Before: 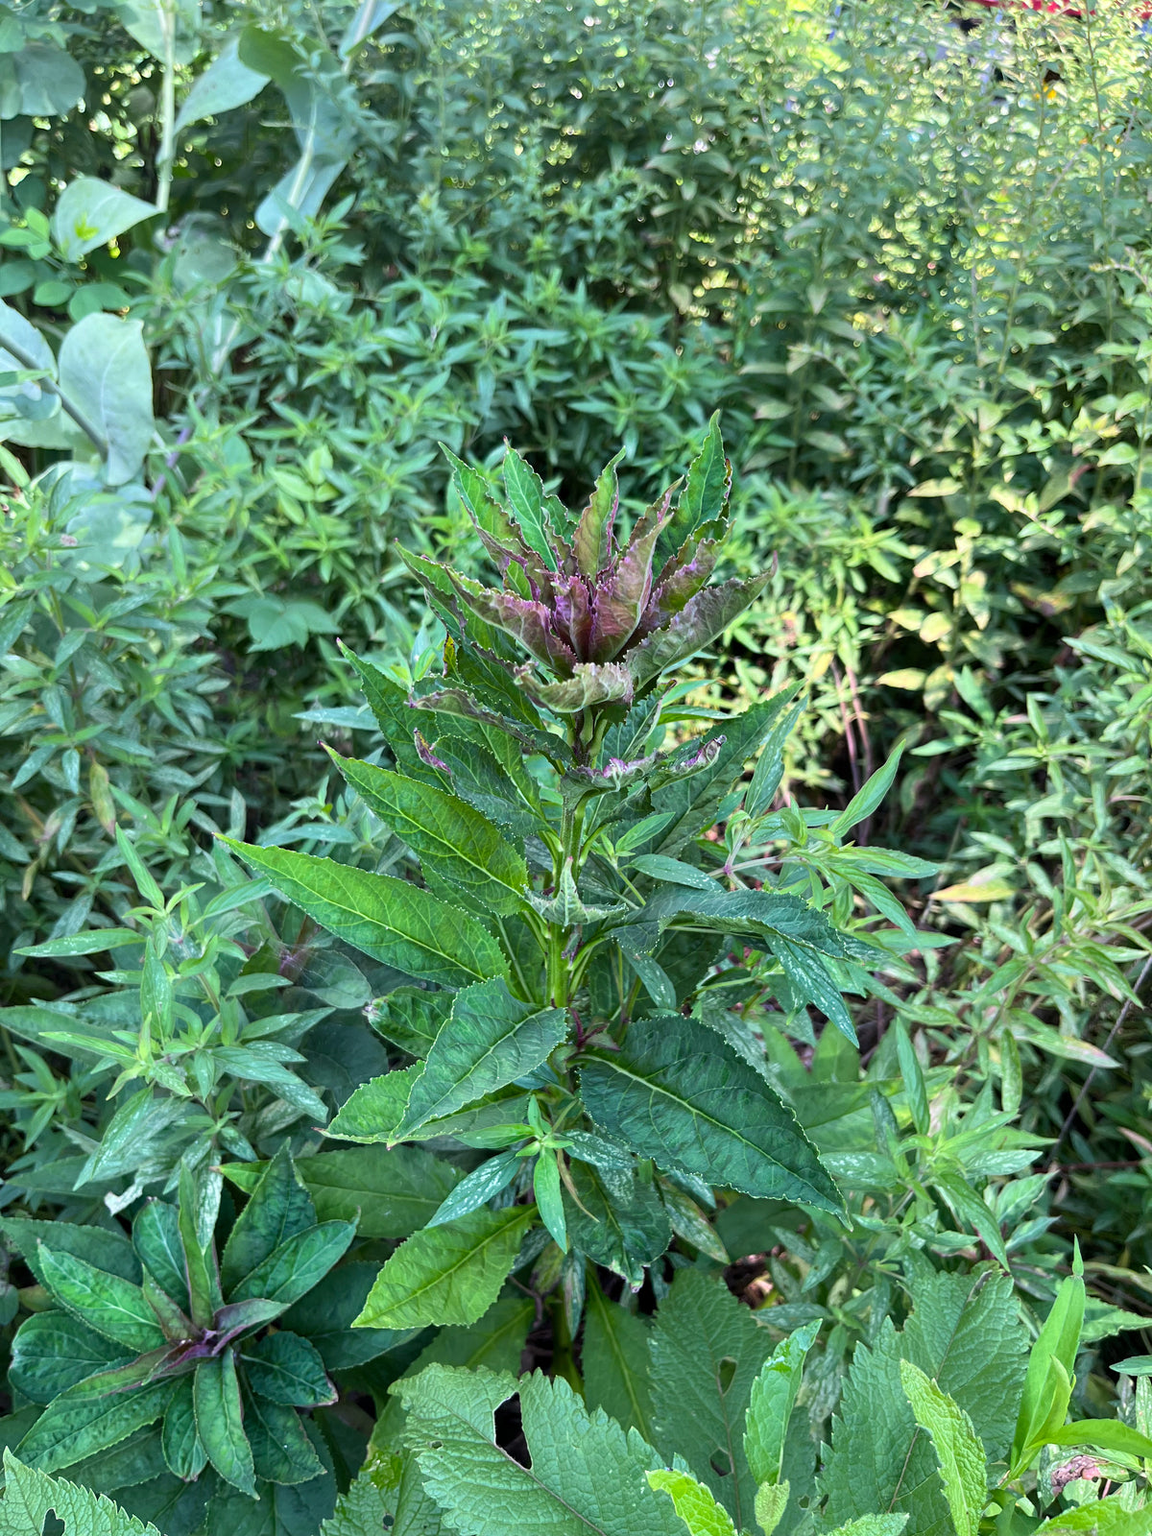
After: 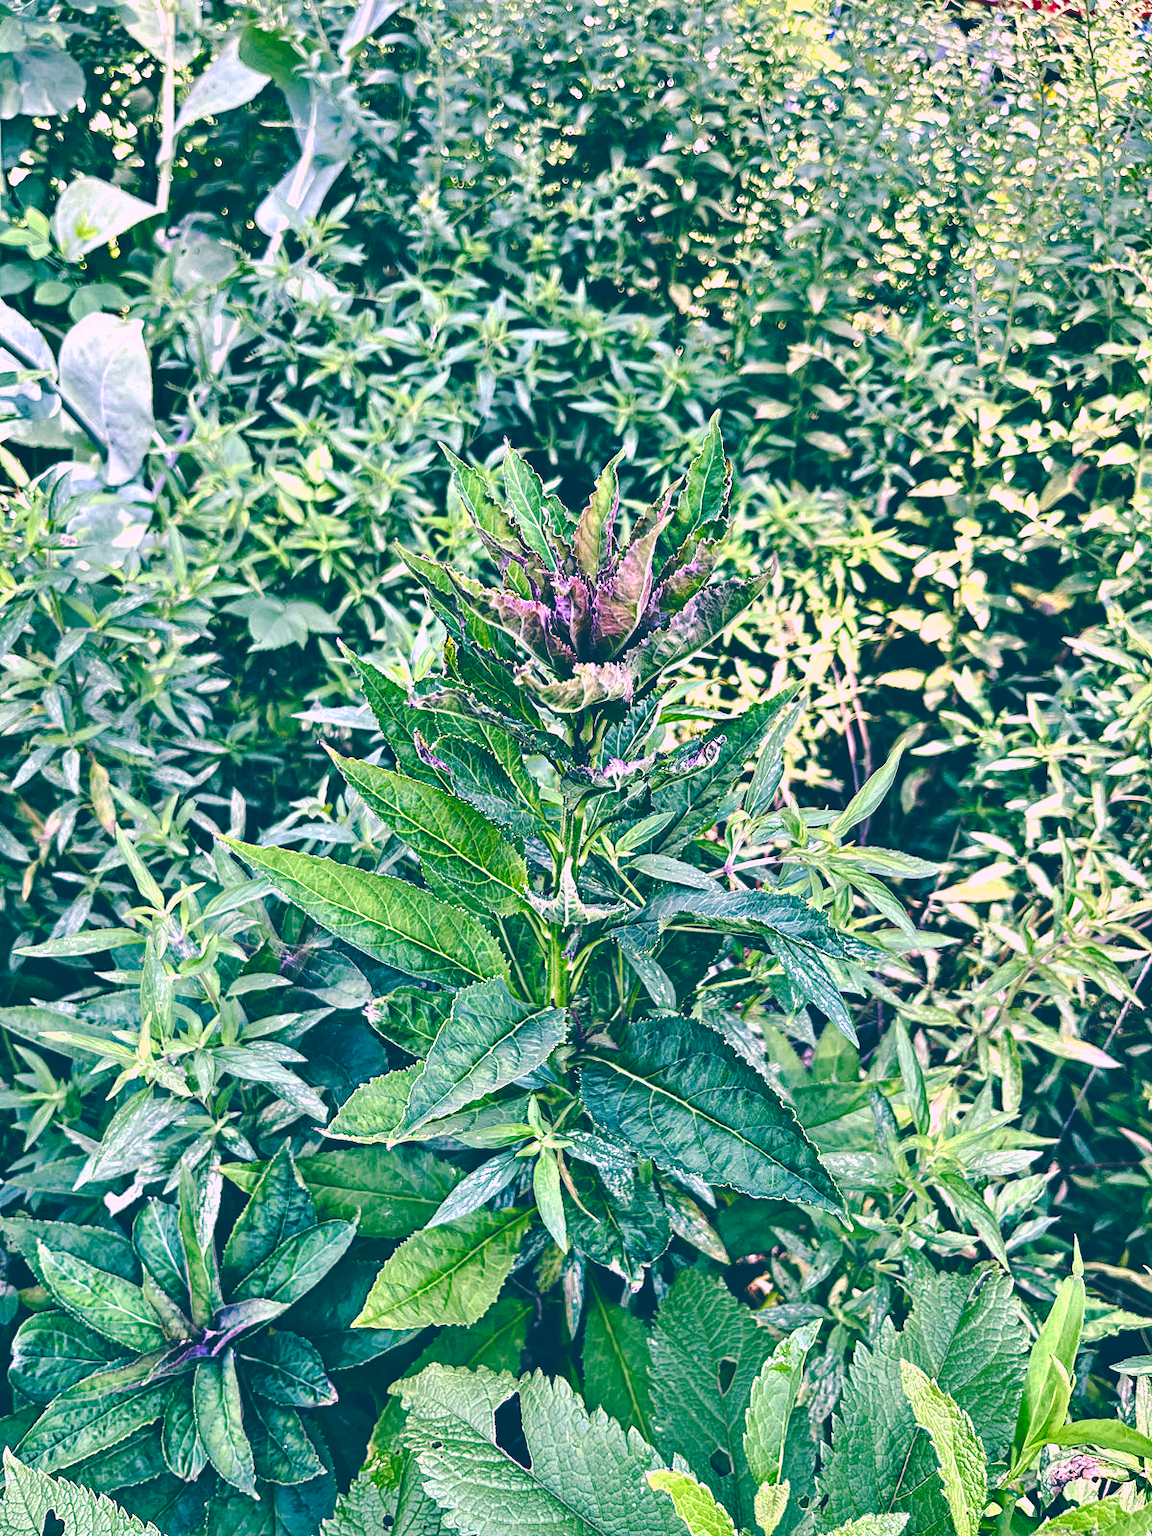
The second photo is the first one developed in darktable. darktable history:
shadows and highlights: shadows 40, highlights -54, highlights color adjustment 46%, low approximation 0.01, soften with gaussian
contrast equalizer: octaves 7, y [[0.5, 0.542, 0.583, 0.625, 0.667, 0.708], [0.5 ×6], [0.5 ×6], [0 ×6], [0 ×6]] | blend: blend mode normal (obsolete, clamping), opacity 62%; mask: uniform (no mask)
base curve: curves: ch0 [(0, 0.024) (0.055, 0.065) (0.121, 0.166) (0.236, 0.319) (0.693, 0.726) (1, 1)], preserve colors none
color correction: highlights a* 17.03, highlights b* 0.205, shadows a* -15.38, shadows b* -14.56, saturation 1.5 | blend: blend mode normal (obsolete, clamping), opacity 30%; mask: uniform (no mask)
channel mixer: red [0, 0, 0, 1, 0.141, -0.032, 0], green [0, 0, 0, 0.076, 1.005, 0.162, 0], blue [0, 0, 0, 0.076, 0.011, 1, 0] | blend: blend mode normal (obsolete, clamping), opacity 50%; mask: uniform (no mask)
